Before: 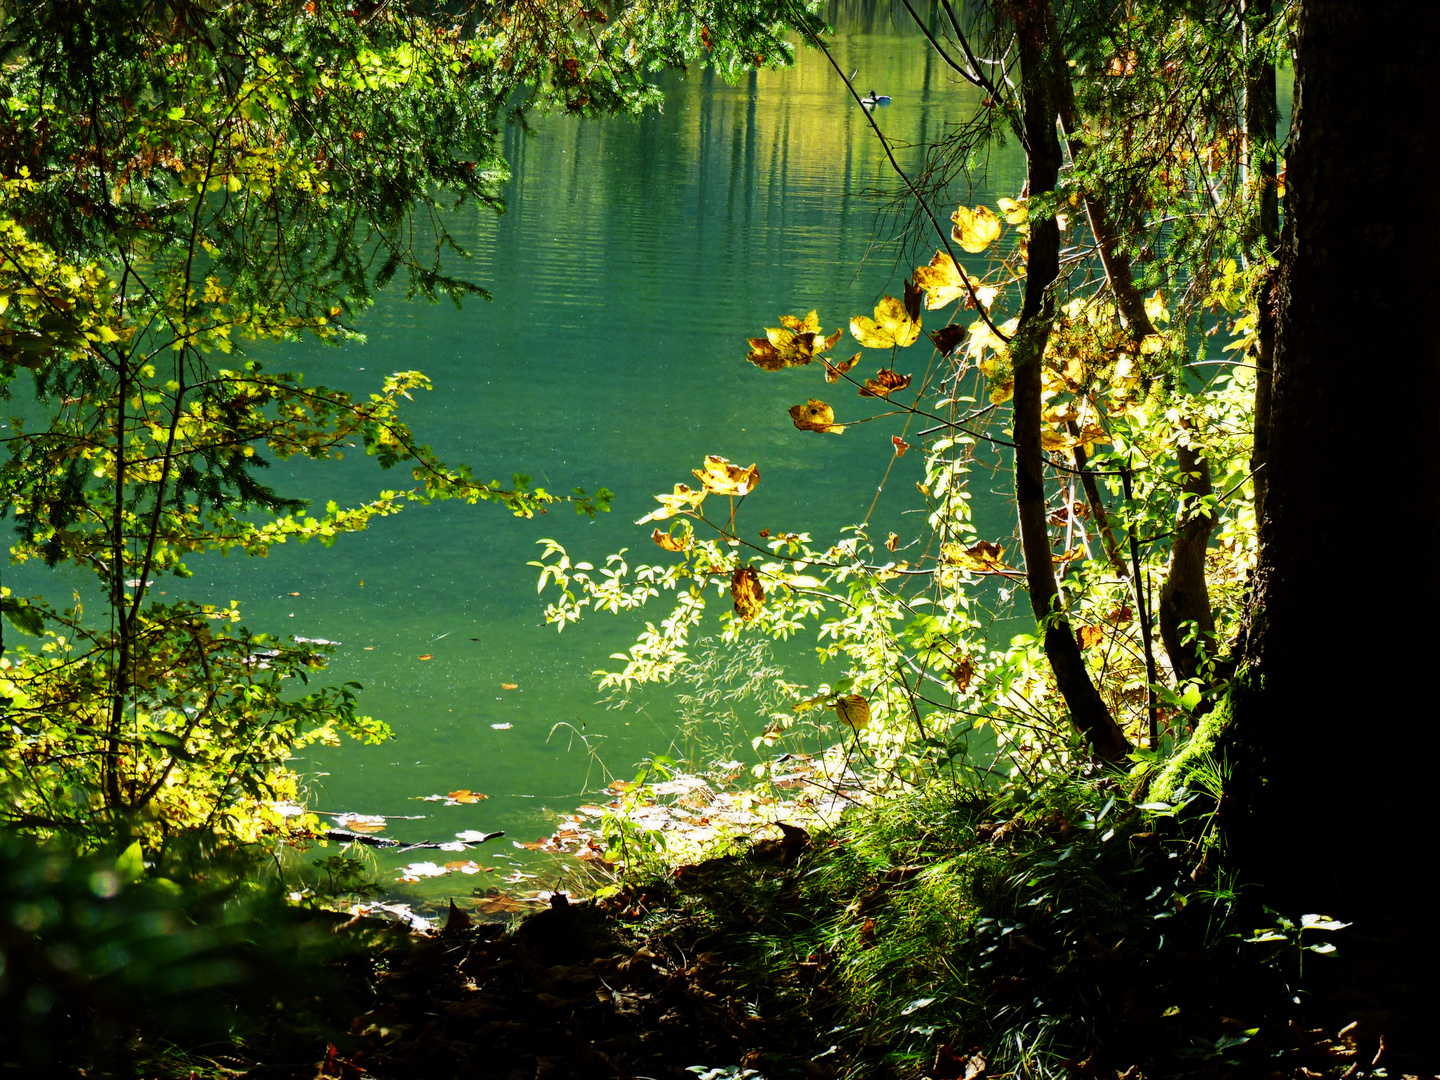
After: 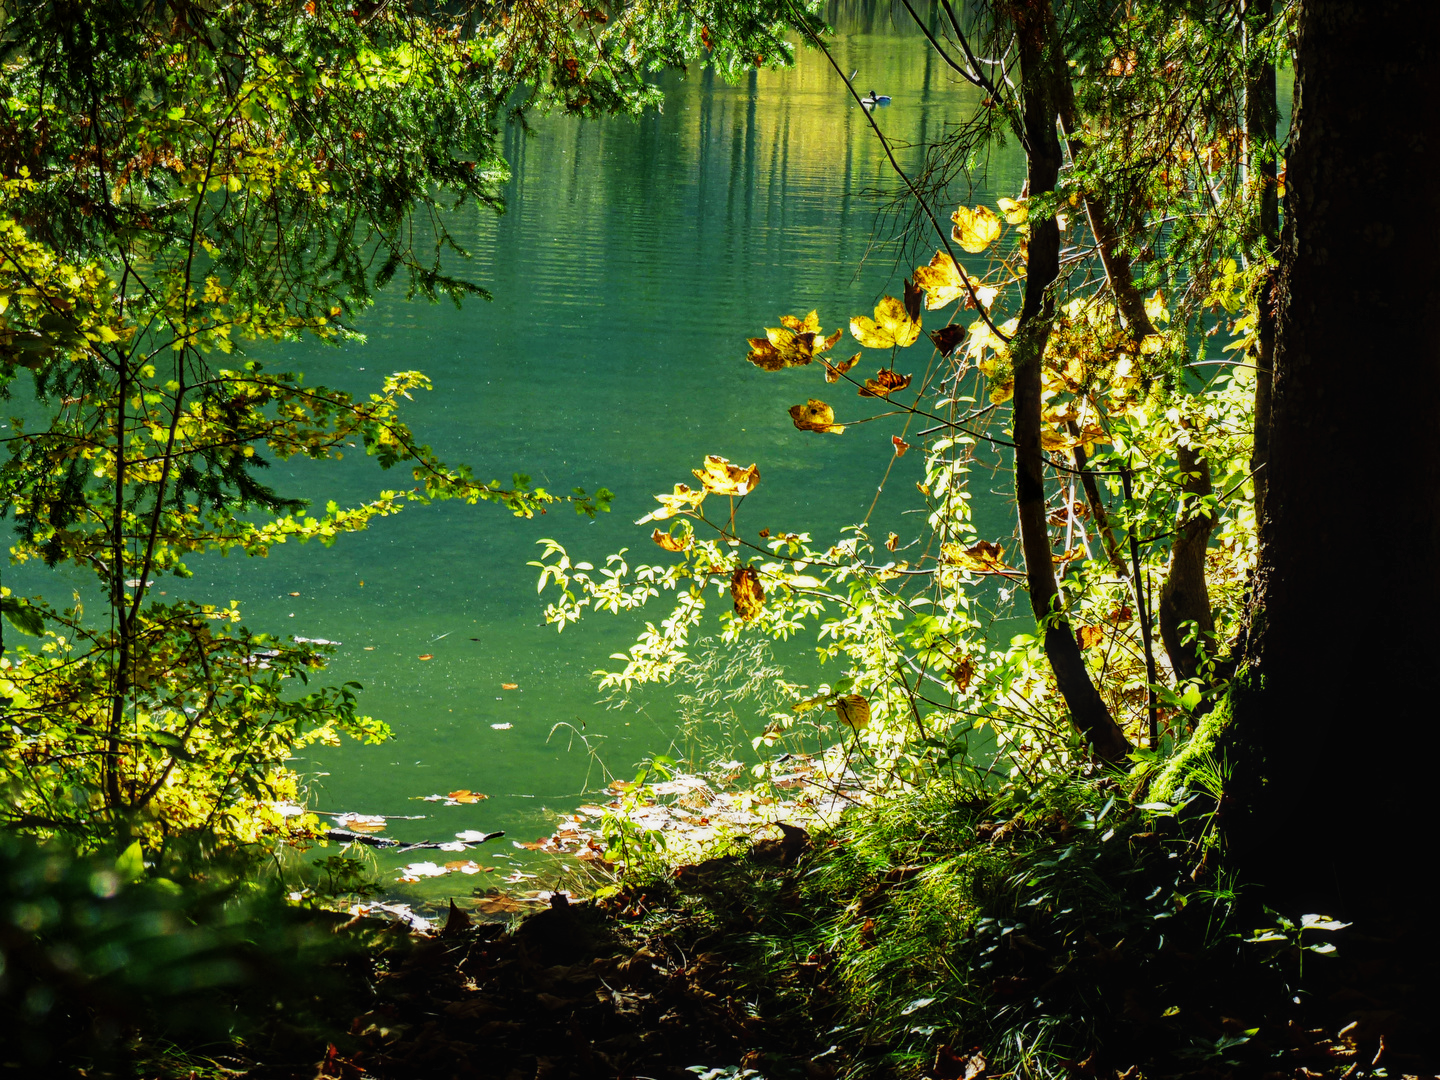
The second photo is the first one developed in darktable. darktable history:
local contrast: detail 115%
